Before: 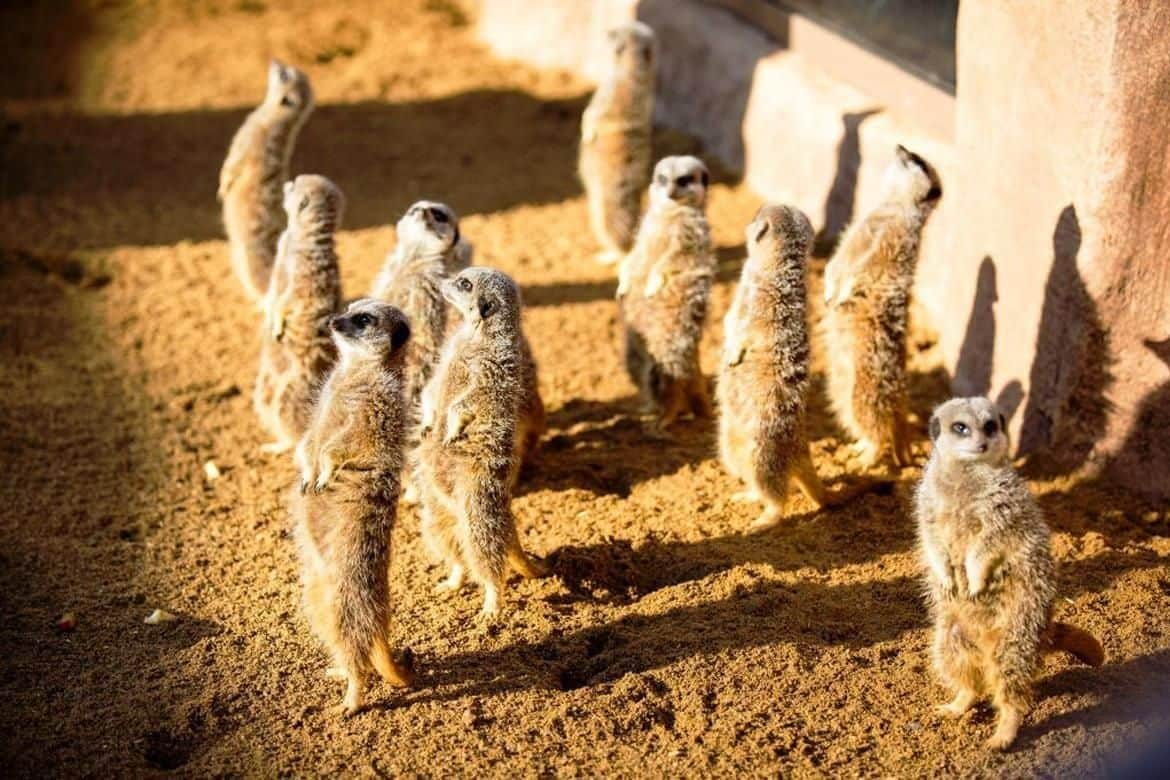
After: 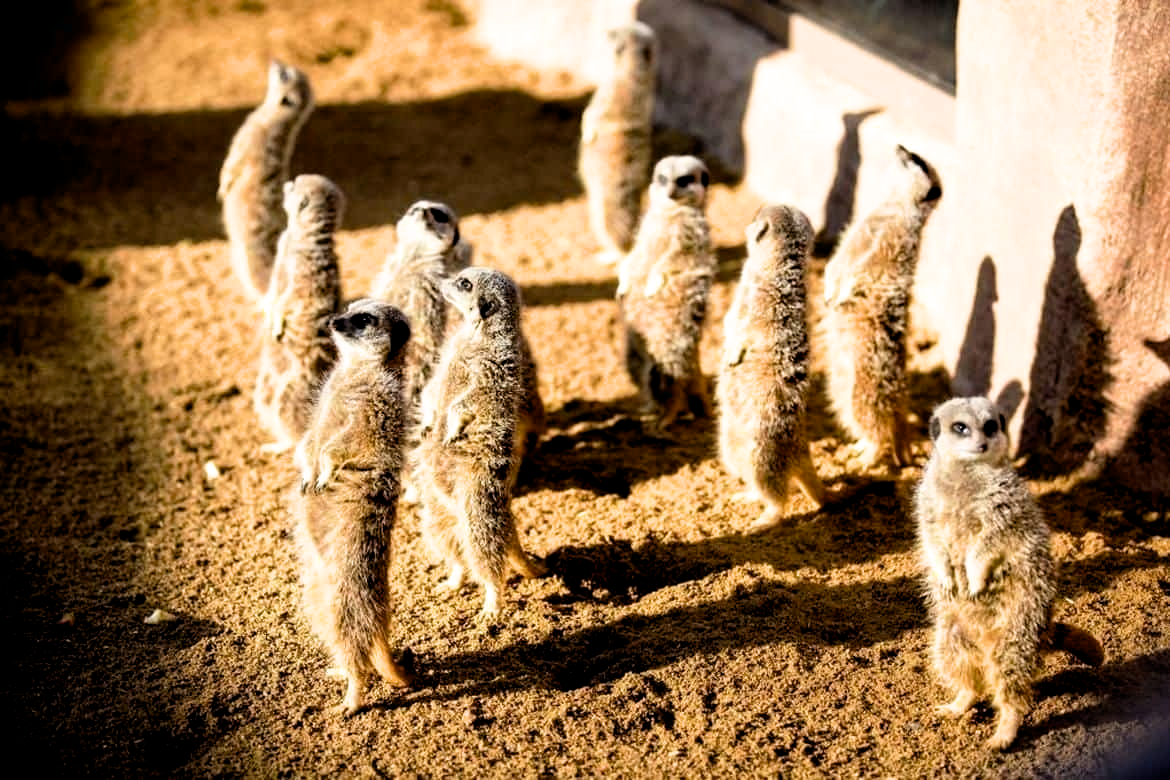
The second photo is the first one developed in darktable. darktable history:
exposure: black level correction 0.011, compensate highlight preservation false
filmic rgb: black relative exposure -8.67 EV, white relative exposure 2.66 EV, target black luminance 0%, target white luminance 99.938%, hardness 6.27, latitude 74.46%, contrast 1.321, highlights saturation mix -4.51%, color science v6 (2022)
